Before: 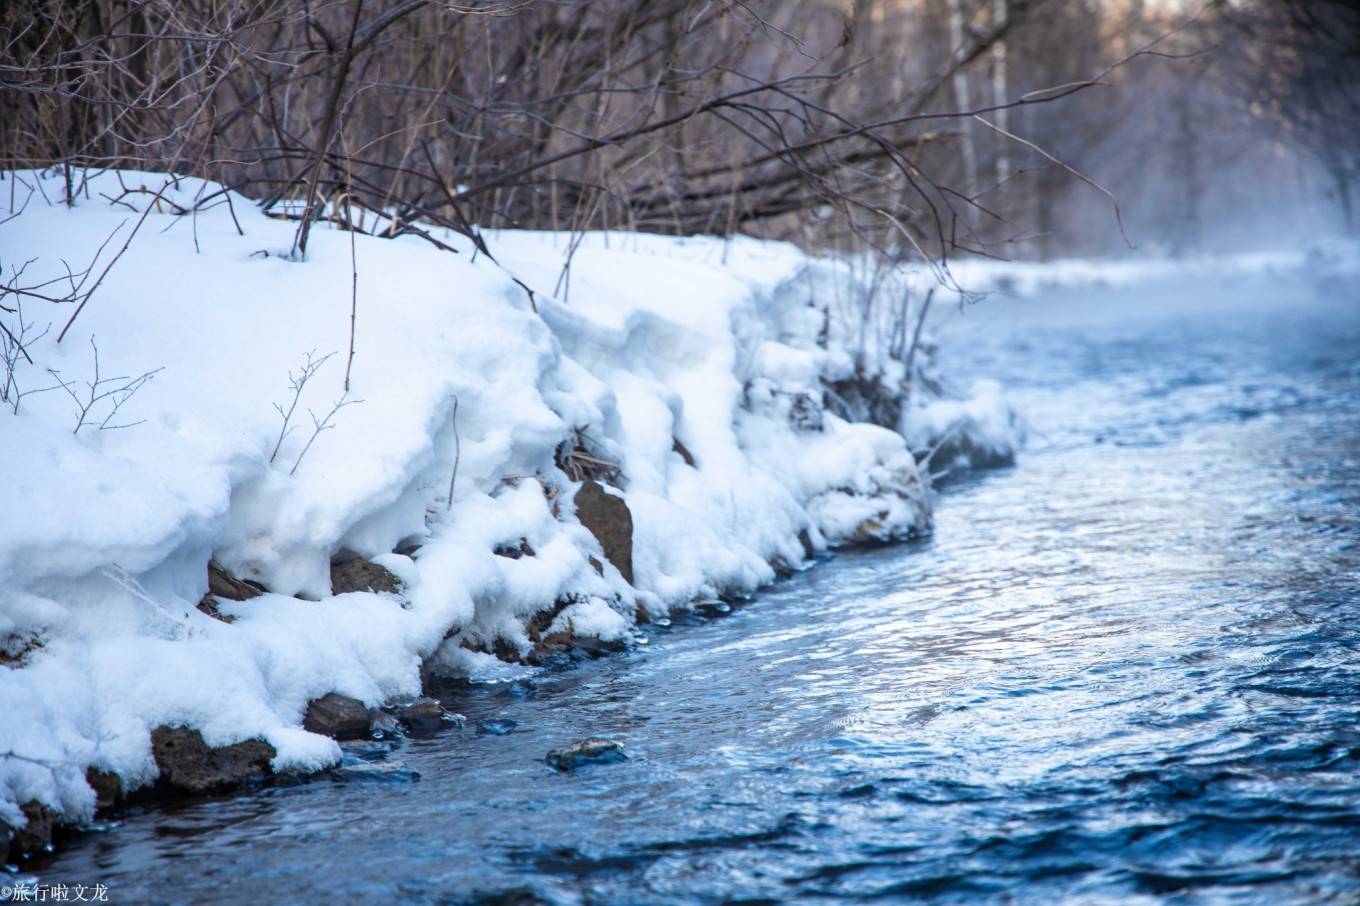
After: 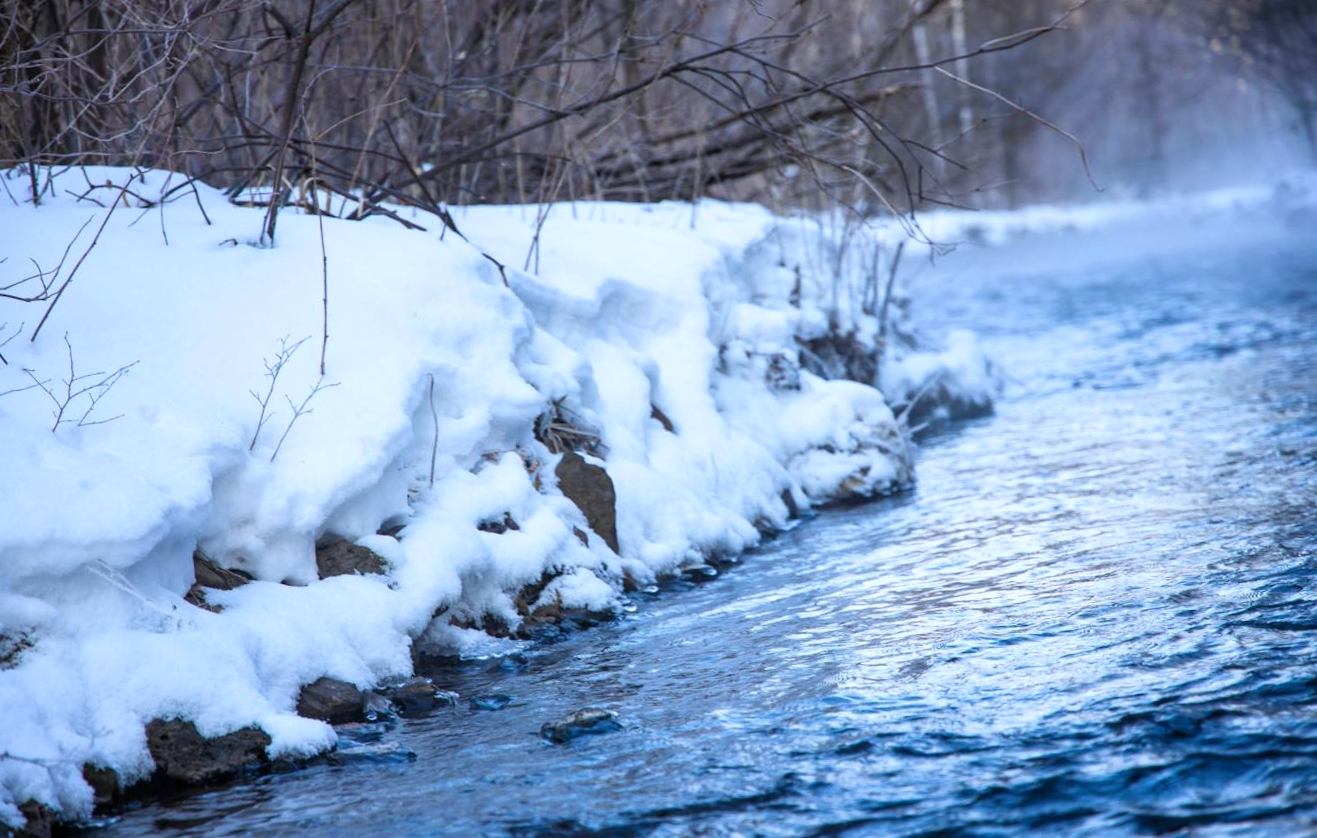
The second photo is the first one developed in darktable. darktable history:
white balance: red 0.954, blue 1.079
rotate and perspective: rotation -3°, crop left 0.031, crop right 0.968, crop top 0.07, crop bottom 0.93
